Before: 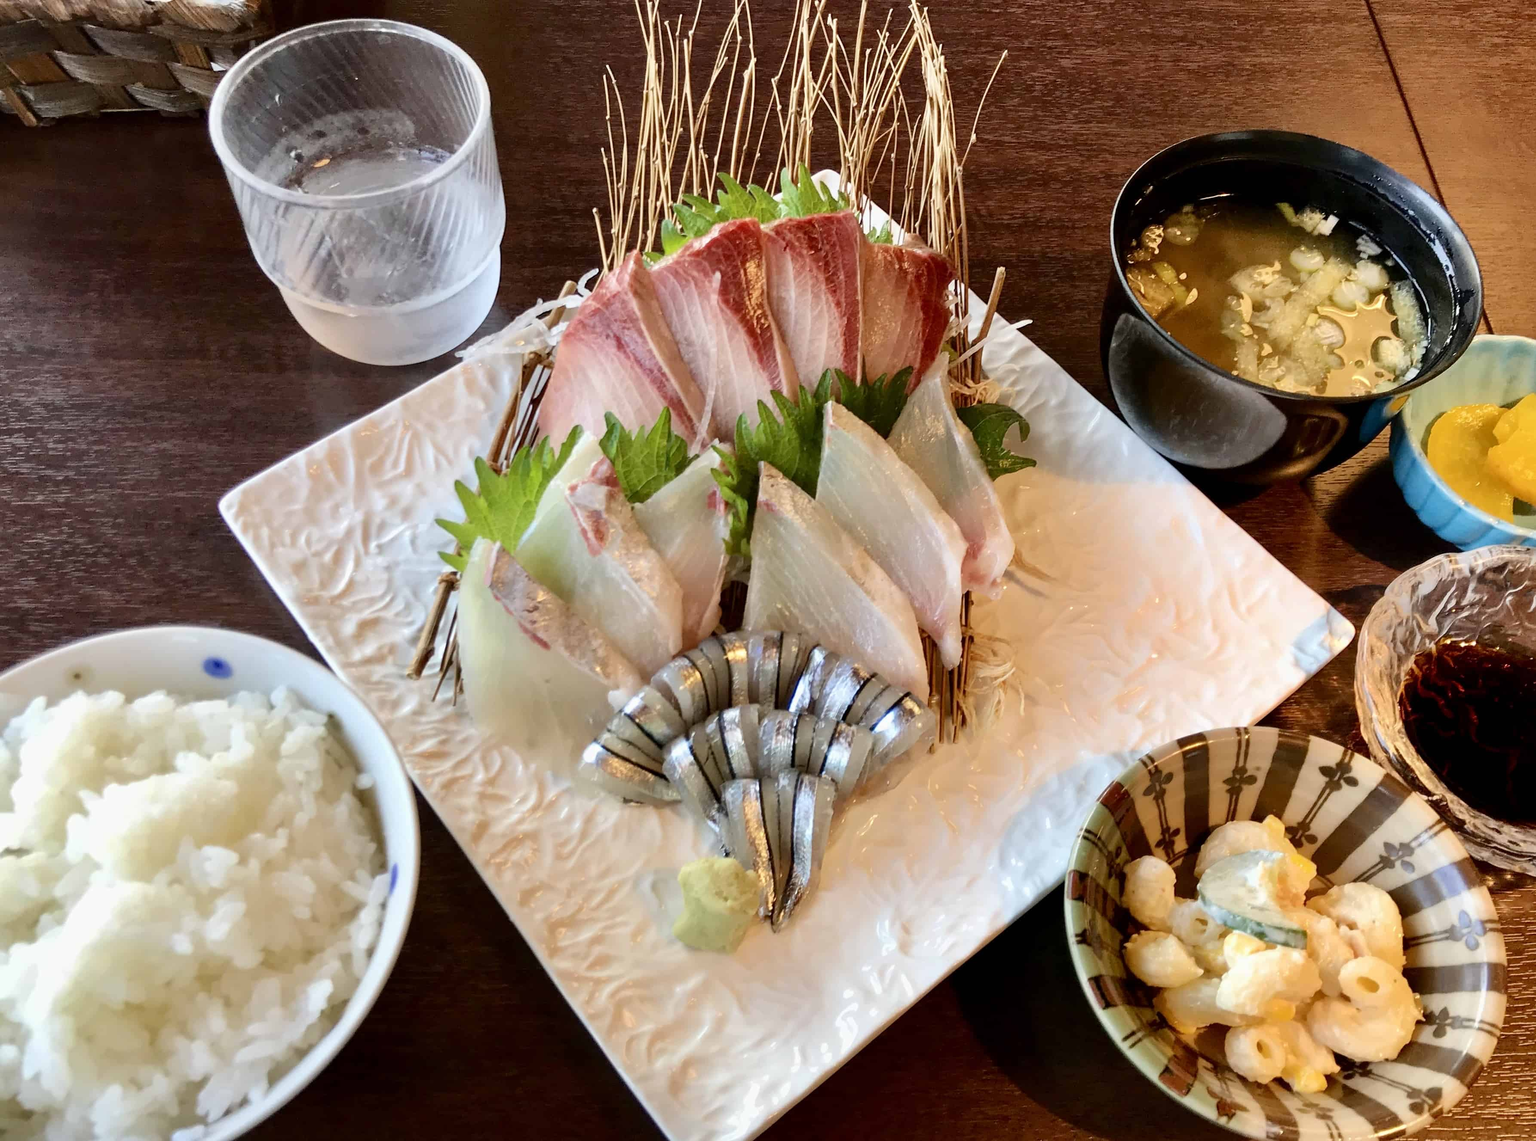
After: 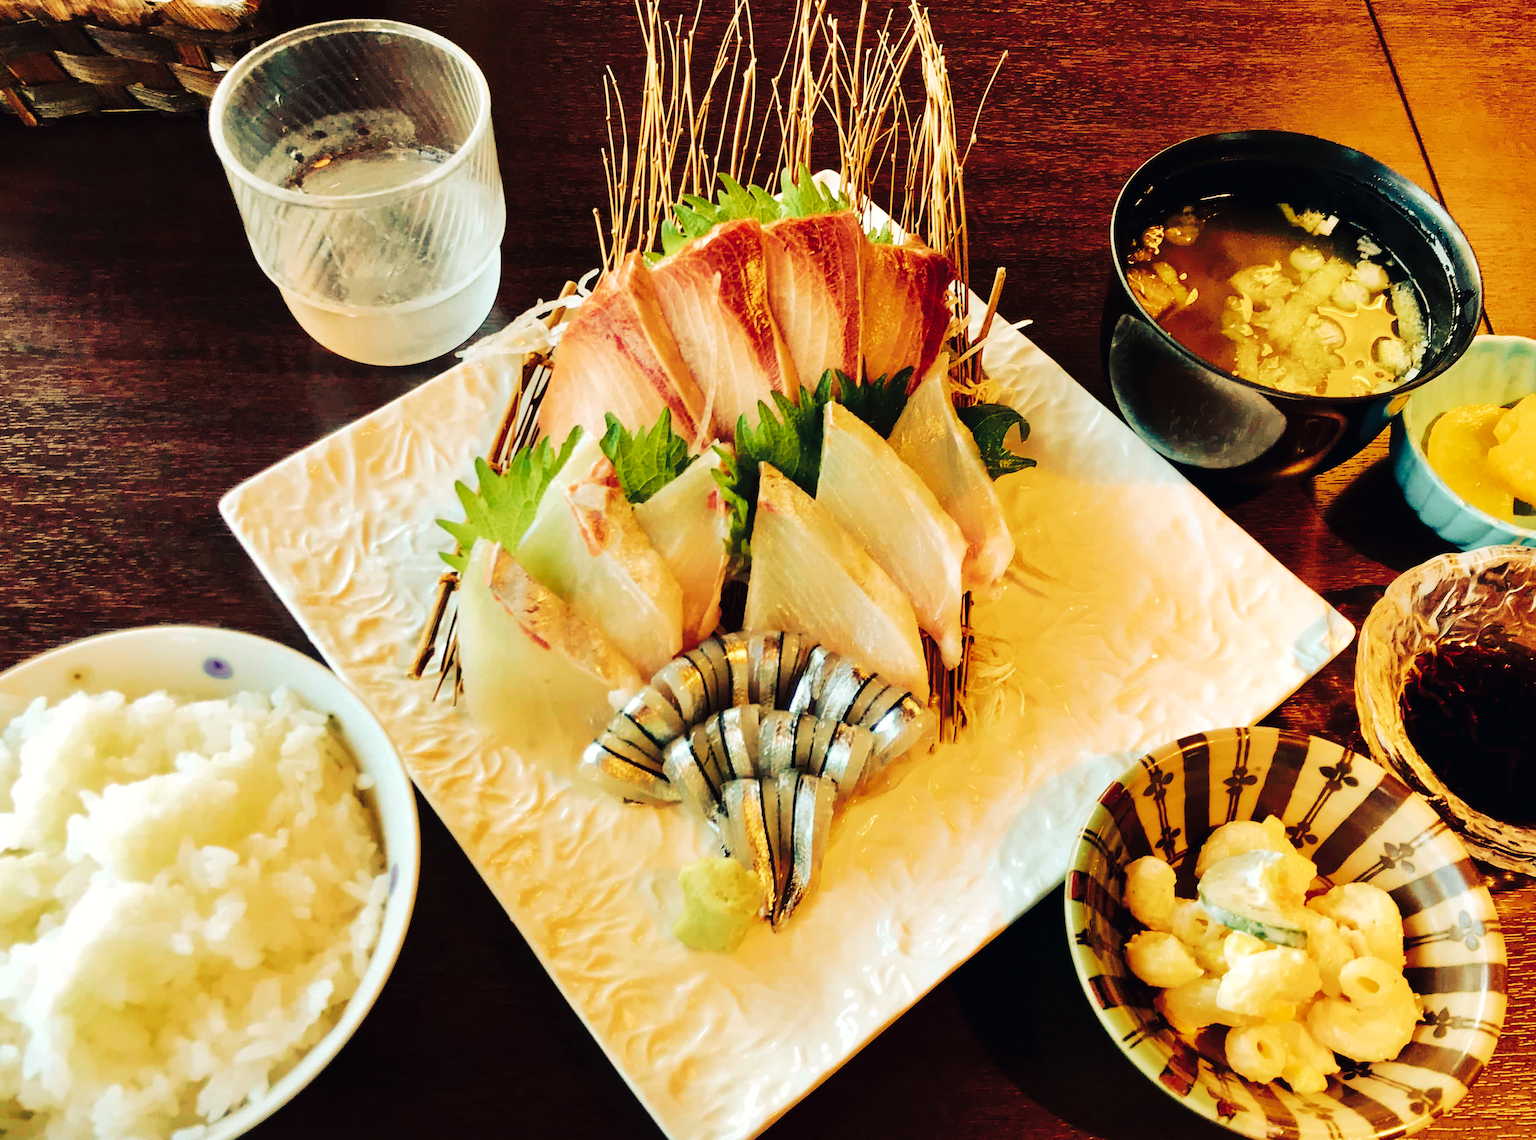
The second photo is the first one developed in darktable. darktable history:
tone curve: curves: ch0 [(0, 0) (0.003, 0.003) (0.011, 0.009) (0.025, 0.018) (0.044, 0.027) (0.069, 0.034) (0.1, 0.043) (0.136, 0.056) (0.177, 0.084) (0.224, 0.138) (0.277, 0.203) (0.335, 0.329) (0.399, 0.451) (0.468, 0.572) (0.543, 0.671) (0.623, 0.754) (0.709, 0.821) (0.801, 0.88) (0.898, 0.938) (1, 1)], preserve colors none
color look up table: target L [92.62, 91.16, 82.31, 69.86, 65.21, 66.43, 60.53, 49.42, 36.11, 38.09, 19.91, 200.77, 102.77, 86.48, 75.95, 73.76, 69.81, 66.1, 58.75, 52.92, 51.34, 57.19, 52.88, 53.82, 44.31, 24.03, 9.506, 95.59, 84.24, 72.46, 86.61, 70.2, 63.45, 55.36, 78.92, 66.32, 43.03, 30.39, 35.27, 20.44, 2.049, 90.69, 89.69, 73.58, 66.67, 63.07, 68.27, 51.24, 38.12], target a [-19.95, -24.93, -45.3, -17.24, -38.88, -8.544, -38.25, -25.34, -18.61, -19.92, -8.949, 0, 0, -2.948, 19.79, 17.19, 33.49, 31.79, 8.198, 18.42, 18.41, 45.36, 52.86, 49.01, 31.88, 27.33, 16.63, 14.56, 15.48, 18.39, 16.72, 21.18, 40.17, 10.69, 16.68, 8.59, 8.539, 27.88, 16.63, 10.18, -0.205, -27.21, -32.23, -31.74, -25.86, -13.31, -2.472, -15, -11.58], target b [63.19, 52.8, 53.83, 31.77, 46.14, 55.42, 37.24, 16.82, 18.89, 12.58, 11.2, -0.001, -0.002, 65.13, 47.34, 65.67, 31.09, 49.95, 26.91, 38.69, 34.2, 35.38, 23.02, 41.94, 16.67, 14.15, 9.025, 11.85, 16.54, 25.87, 8.364, 19.1, 21.98, 9.518, 11.7, -19.06, -14.86, -0.765, -18.58, -15.08, -6.796, 4.567, 3.003, 27.66, 3.357, -1.993, -15.66, -0.752, -0.712], num patches 49
